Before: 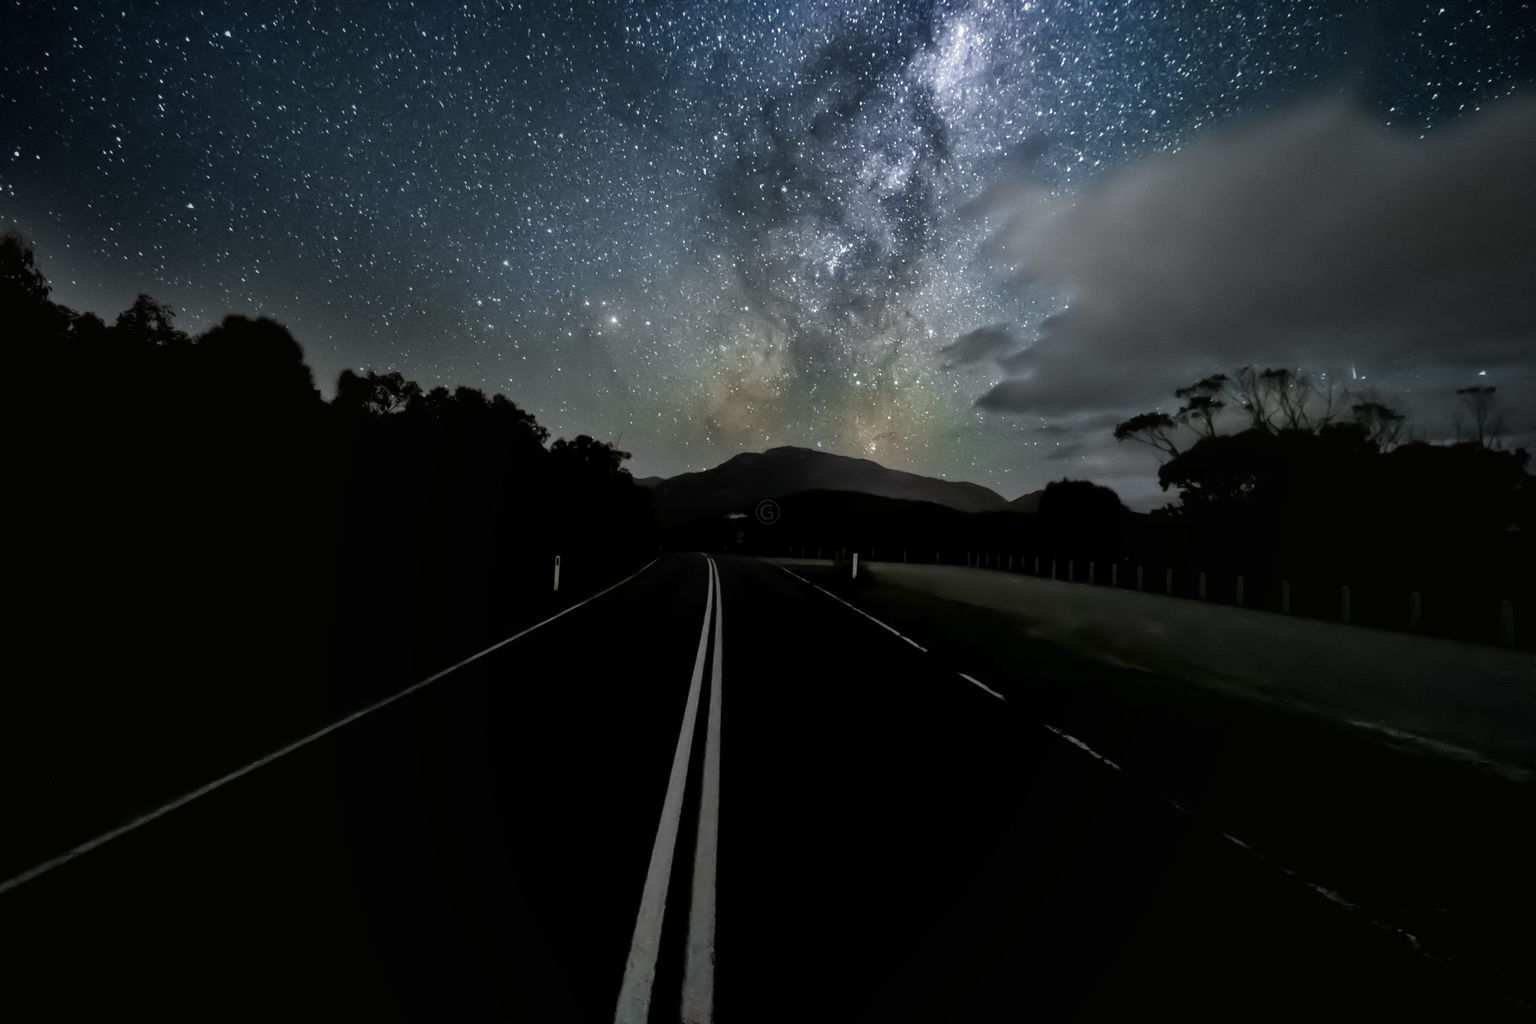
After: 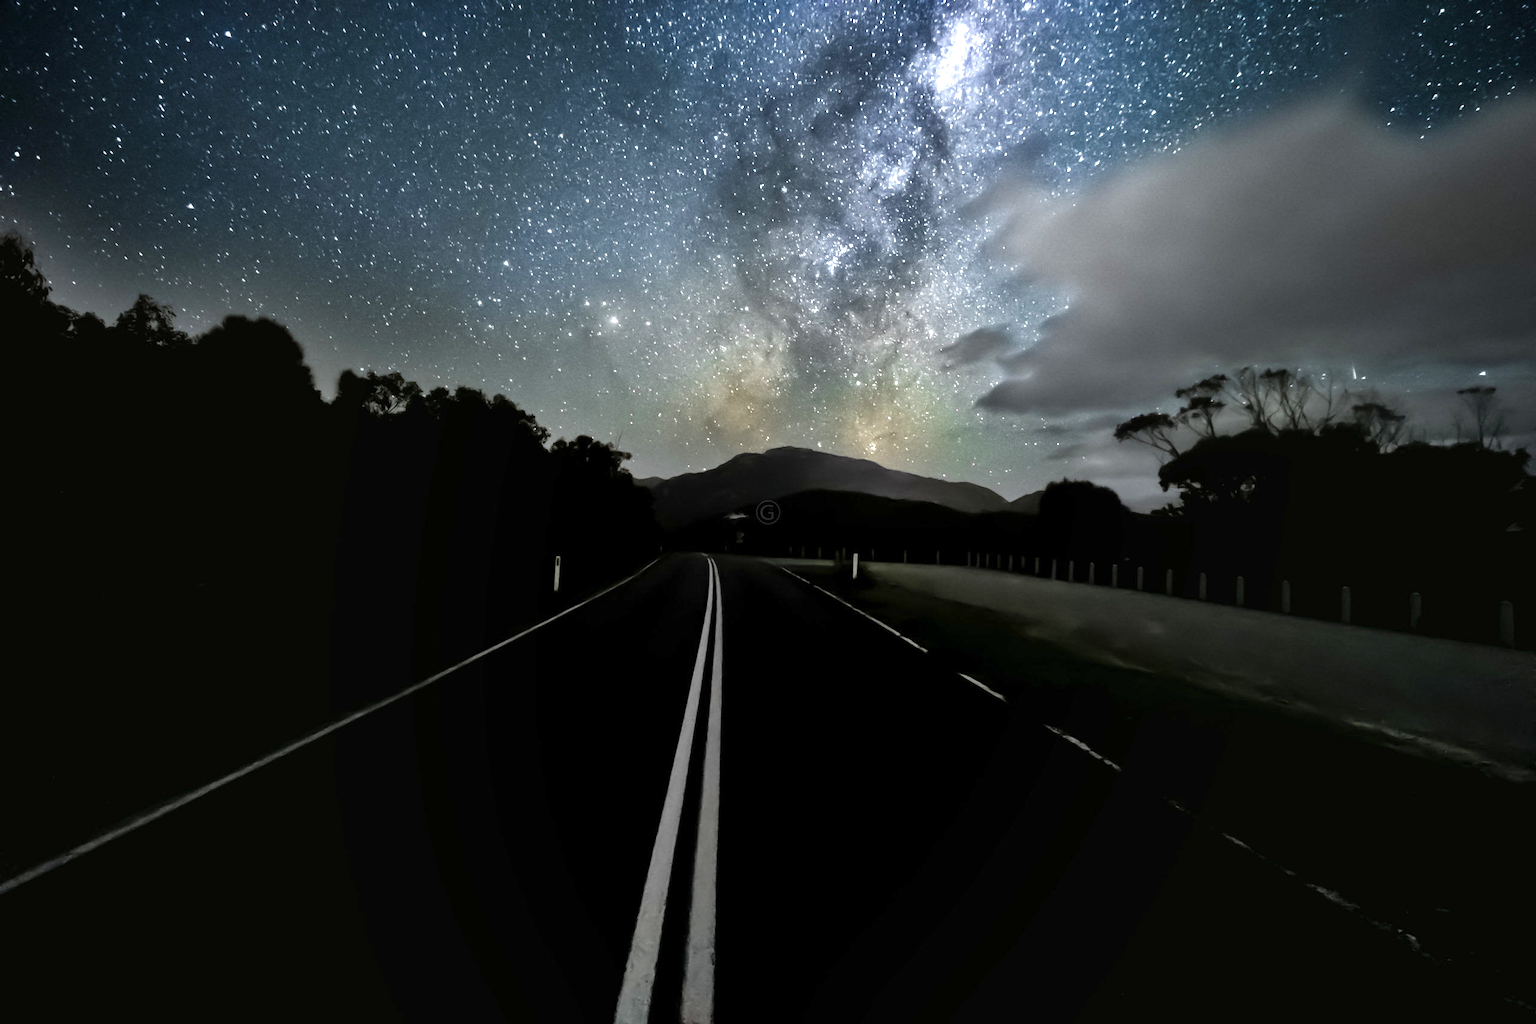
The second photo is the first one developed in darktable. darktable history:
exposure: exposure 1 EV, compensate highlight preservation false
shadows and highlights: shadows 5, soften with gaussian
